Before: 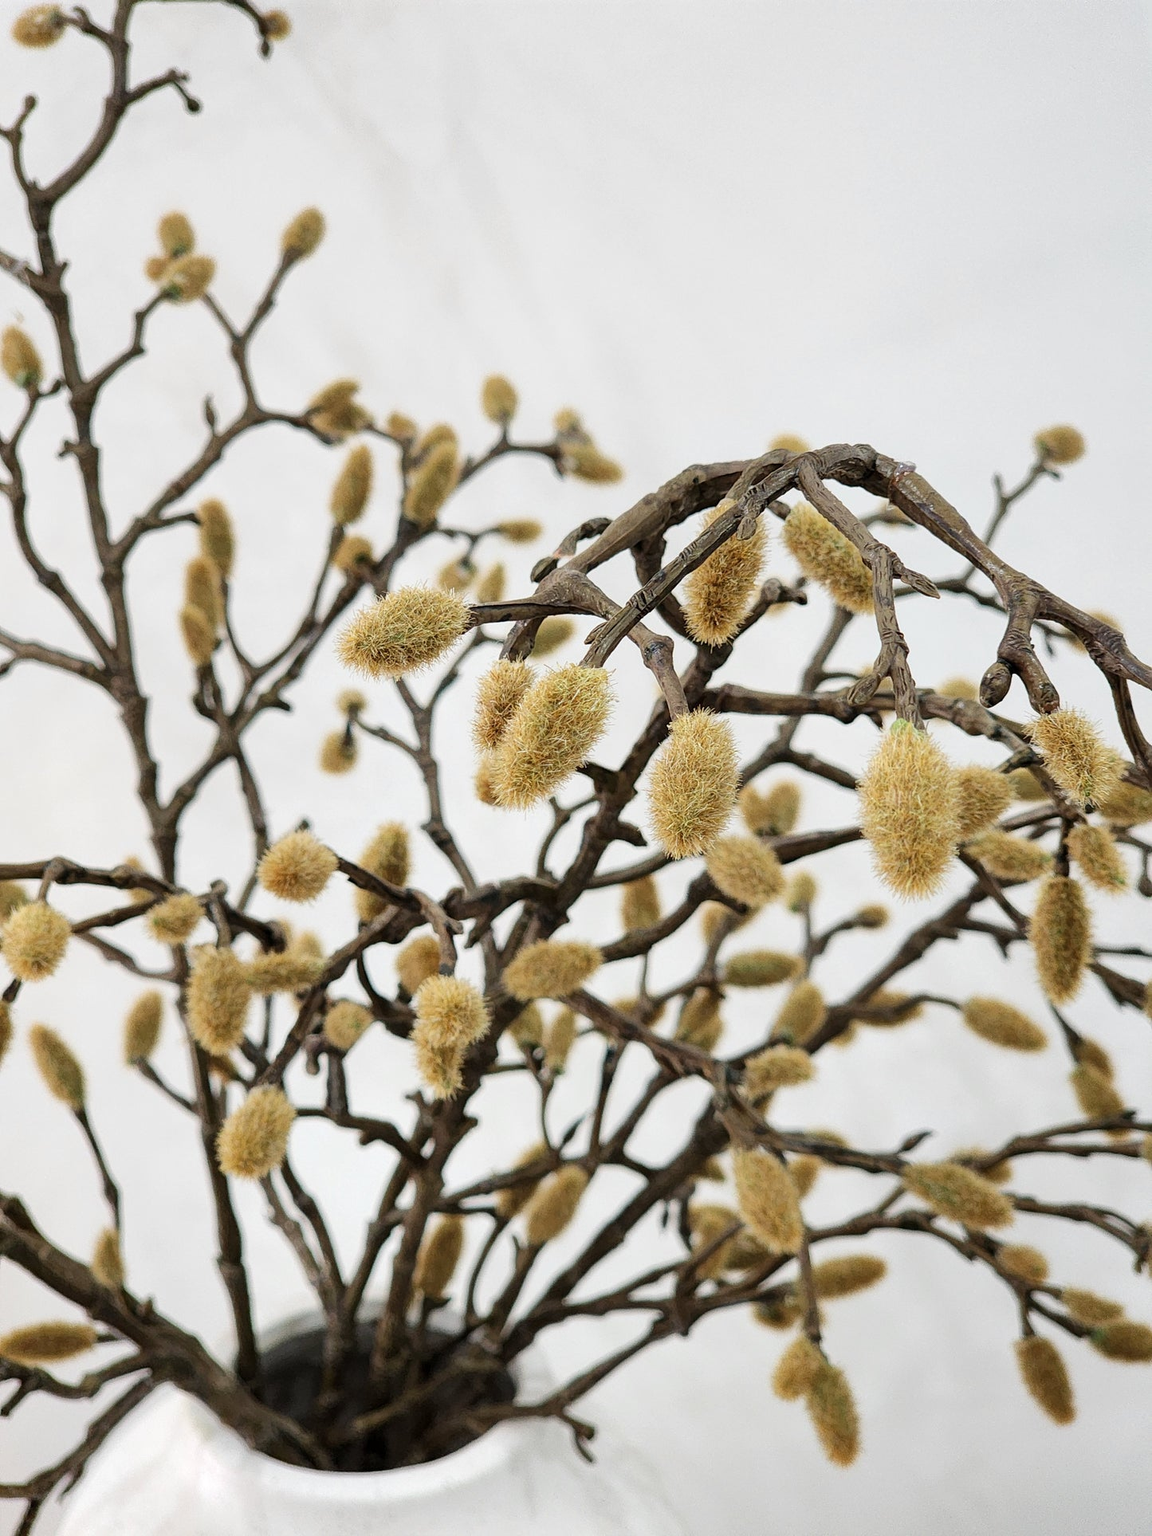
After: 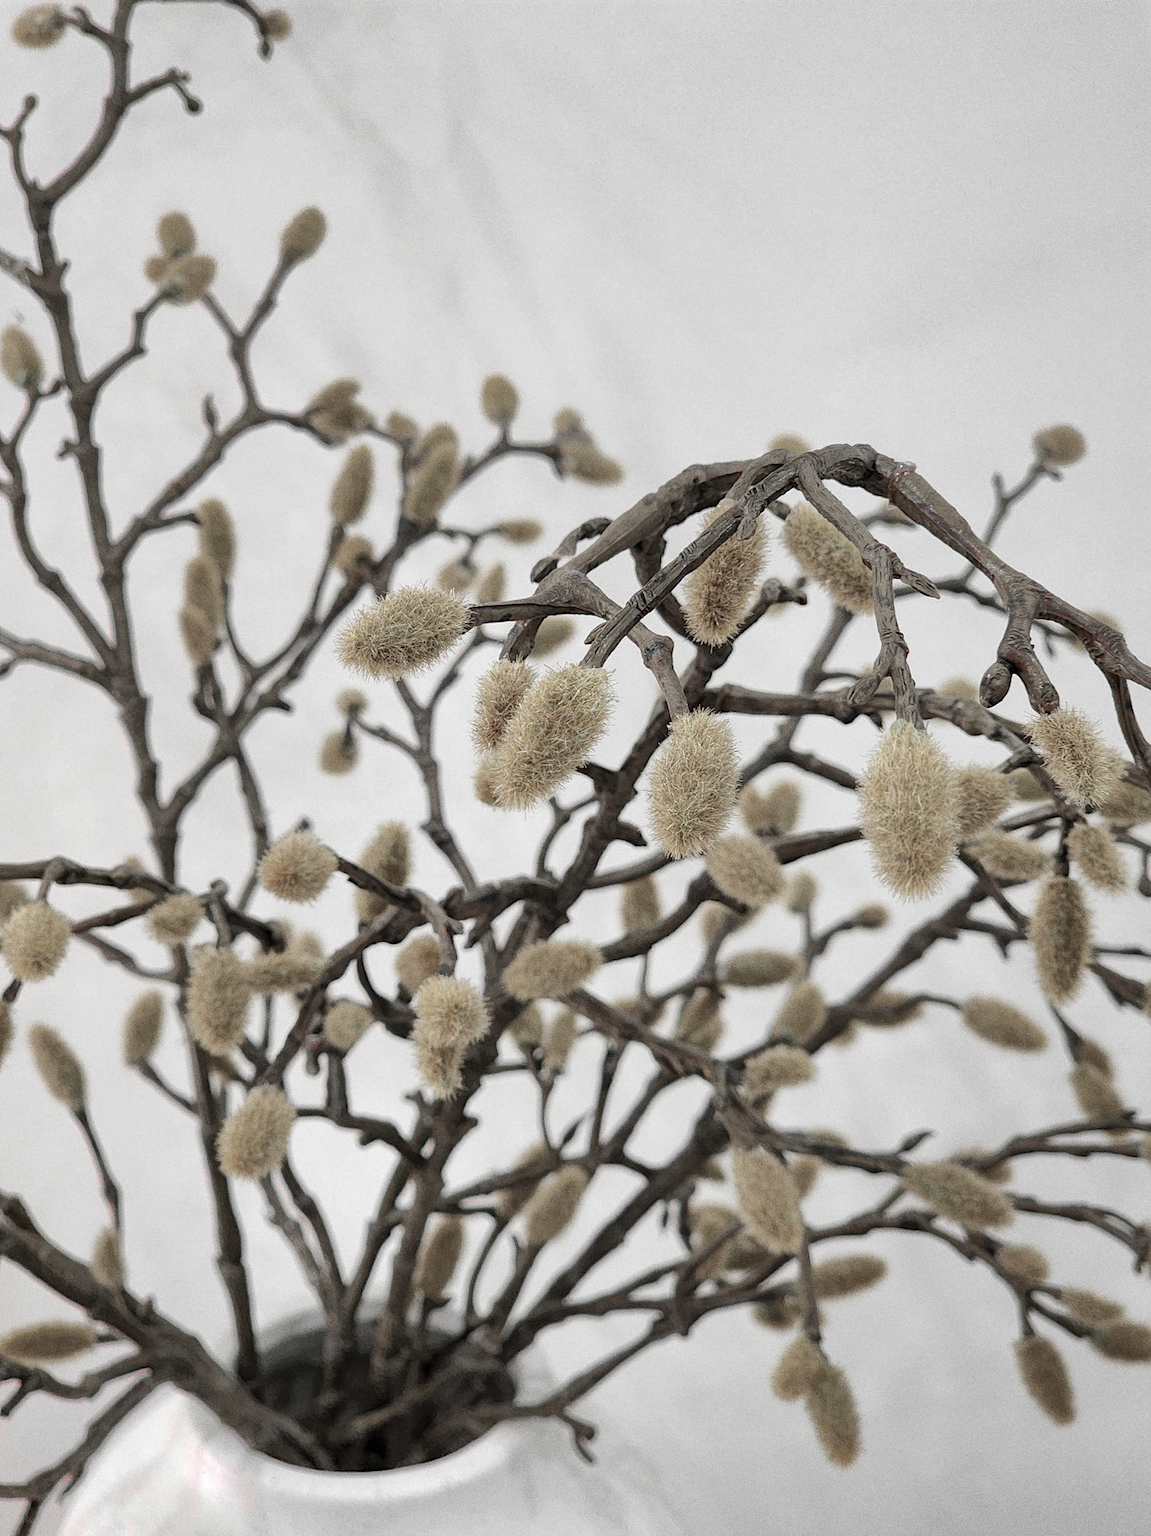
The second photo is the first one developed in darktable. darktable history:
grain: coarseness 0.09 ISO
shadows and highlights: on, module defaults
color zones: curves: ch1 [(0, 0.831) (0.08, 0.771) (0.157, 0.268) (0.241, 0.207) (0.562, -0.005) (0.714, -0.013) (0.876, 0.01) (1, 0.831)]
